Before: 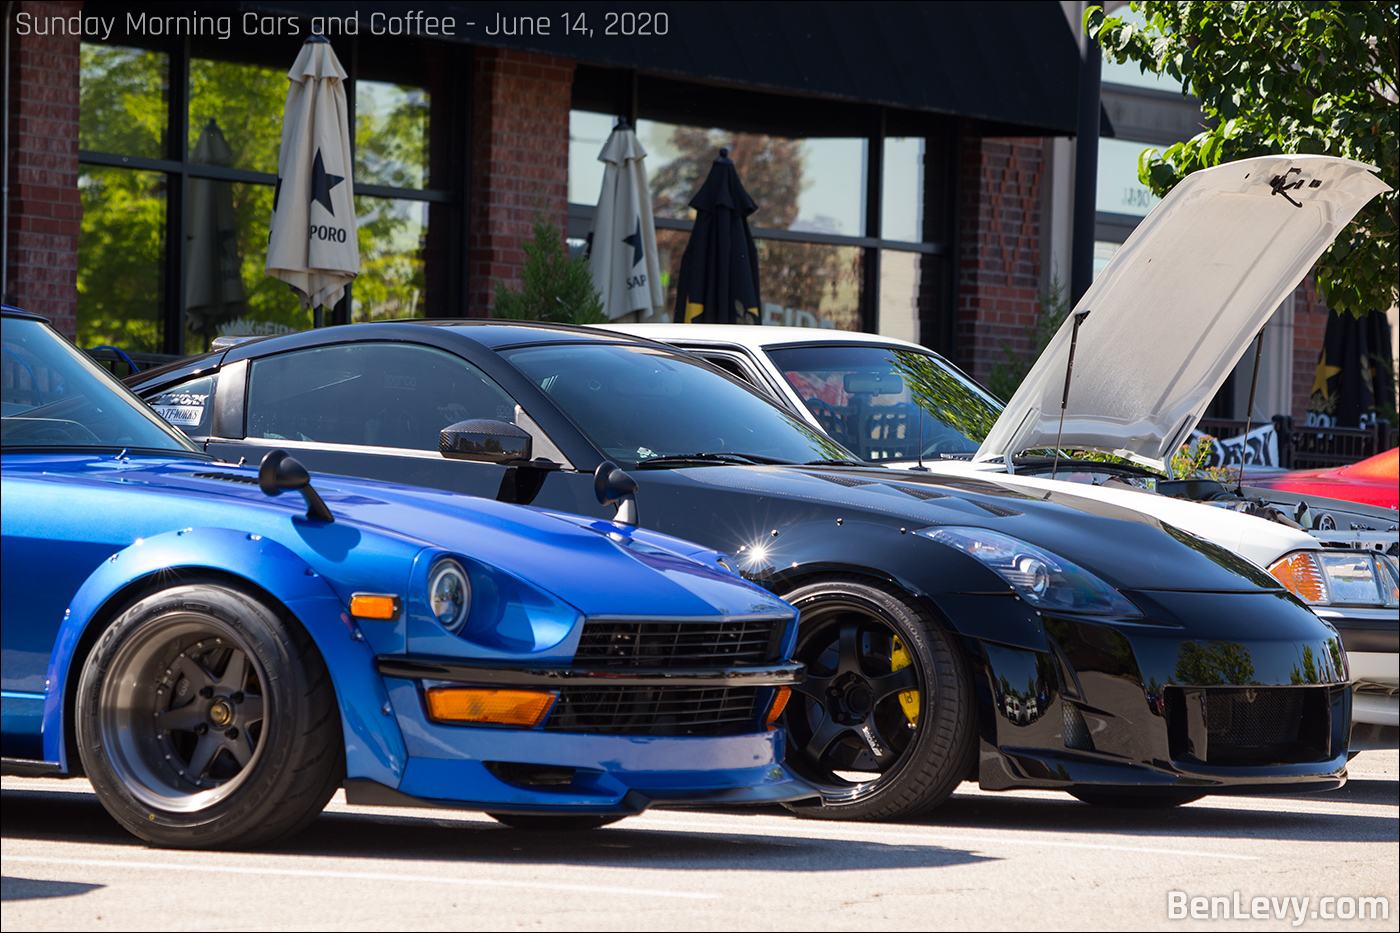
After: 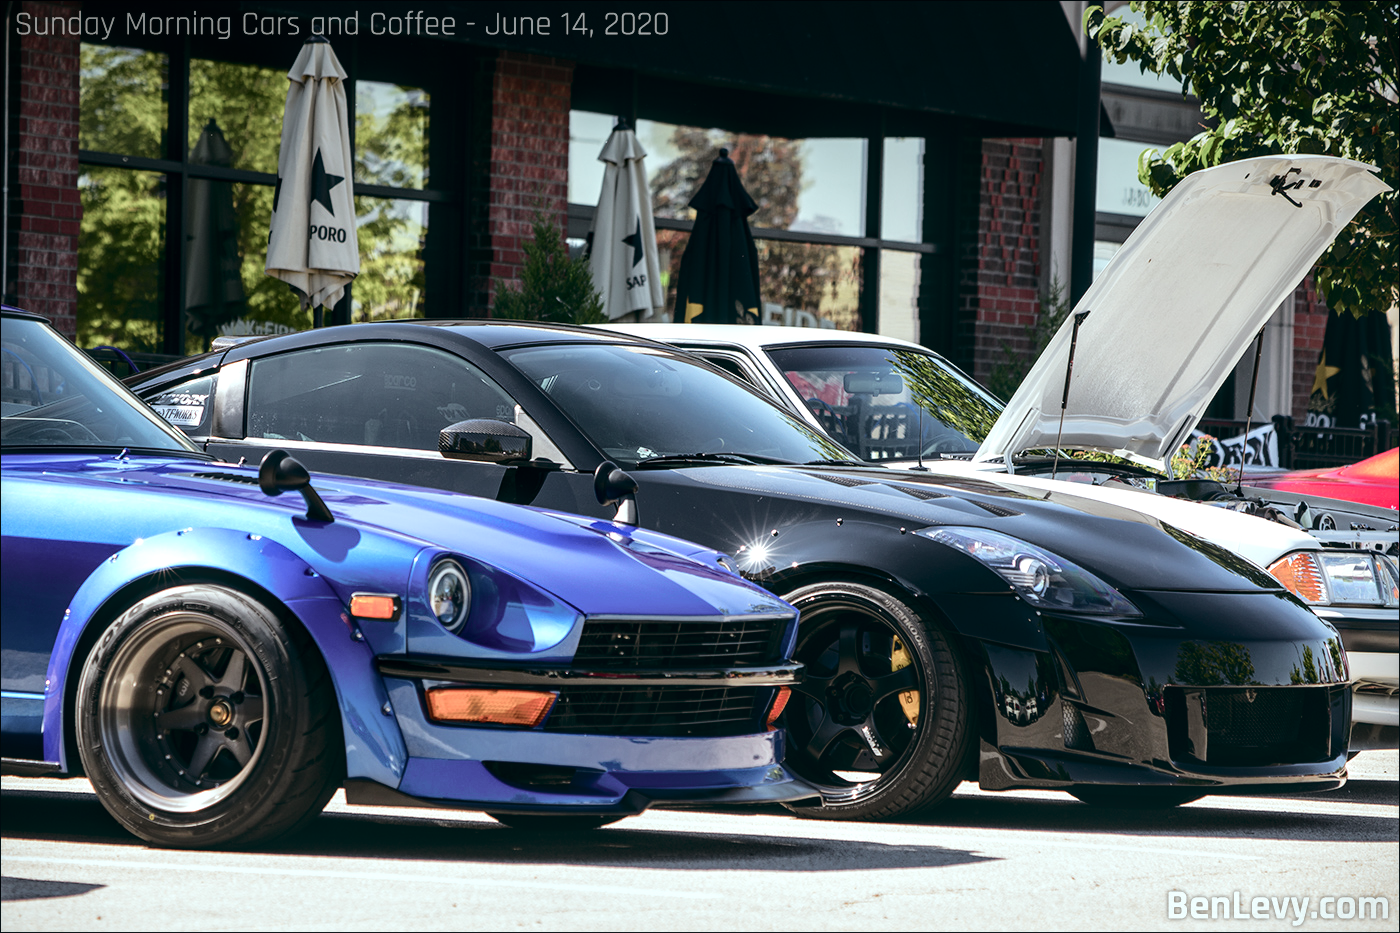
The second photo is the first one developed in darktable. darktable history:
tone curve: curves: ch0 [(0, 0) (0.081, 0.044) (0.192, 0.125) (0.283, 0.238) (0.416, 0.449) (0.495, 0.524) (0.686, 0.743) (0.826, 0.865) (0.978, 0.988)]; ch1 [(0, 0) (0.161, 0.092) (0.35, 0.33) (0.392, 0.392) (0.427, 0.426) (0.479, 0.472) (0.505, 0.497) (0.521, 0.514) (0.547, 0.568) (0.579, 0.597) (0.625, 0.627) (0.678, 0.733) (1, 1)]; ch2 [(0, 0) (0.346, 0.362) (0.404, 0.427) (0.502, 0.495) (0.531, 0.523) (0.549, 0.554) (0.582, 0.596) (0.629, 0.642) (0.717, 0.678) (1, 1)], color space Lab, independent channels, preserve colors none
local contrast: on, module defaults
color balance: lift [1, 0.994, 1.002, 1.006], gamma [0.957, 1.081, 1.016, 0.919], gain [0.97, 0.972, 1.01, 1.028], input saturation 91.06%, output saturation 79.8%
exposure: black level correction 0.001, exposure 0.5 EV, compensate exposure bias true, compensate highlight preservation false
vignetting: fall-off start 97.52%, fall-off radius 100%, brightness -0.574, saturation 0, center (-0.027, 0.404), width/height ratio 1.368, unbound false
